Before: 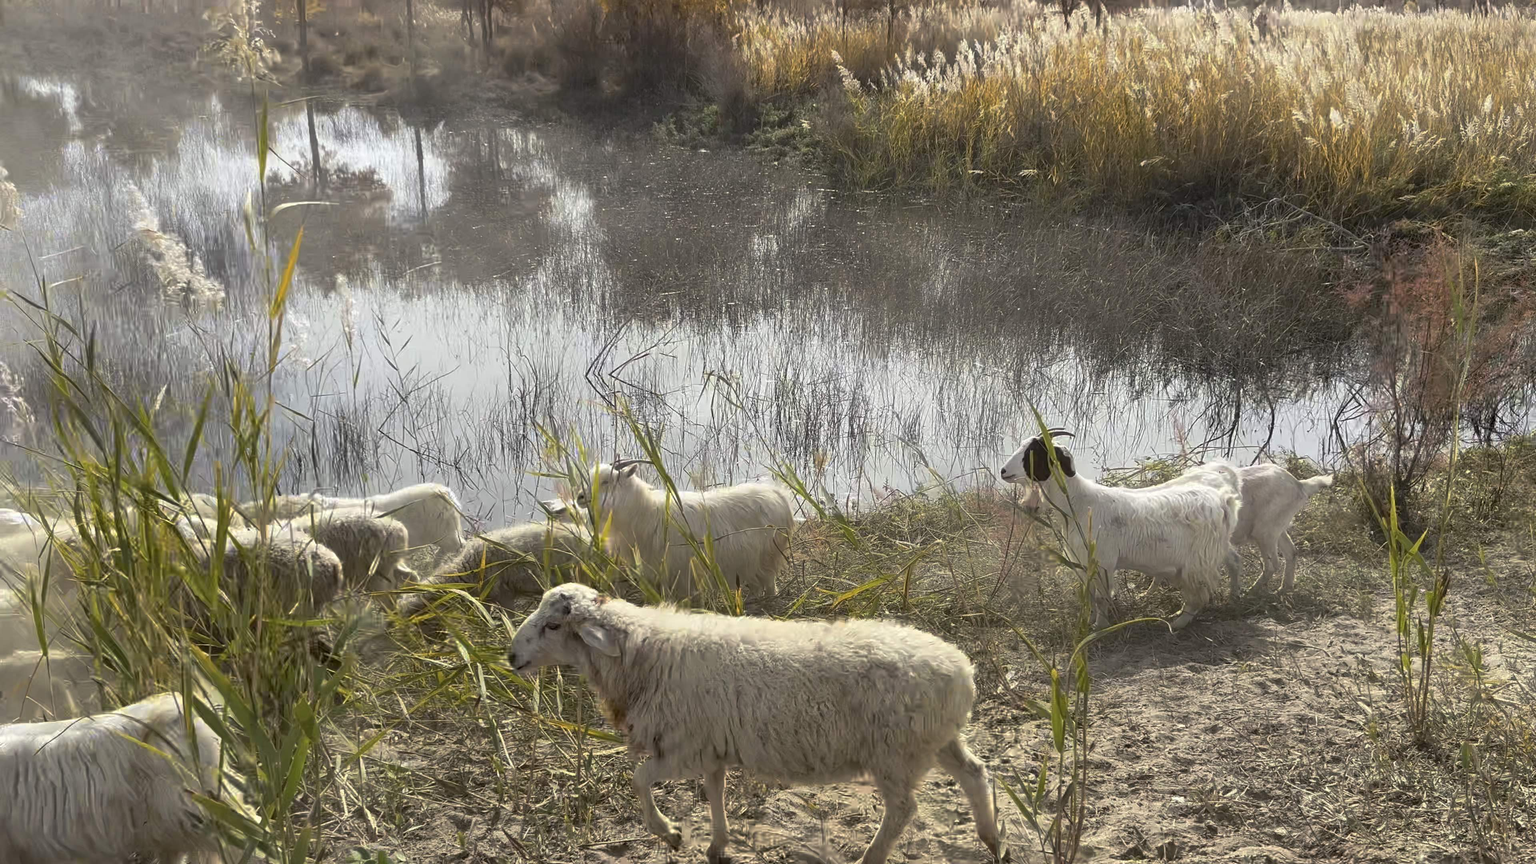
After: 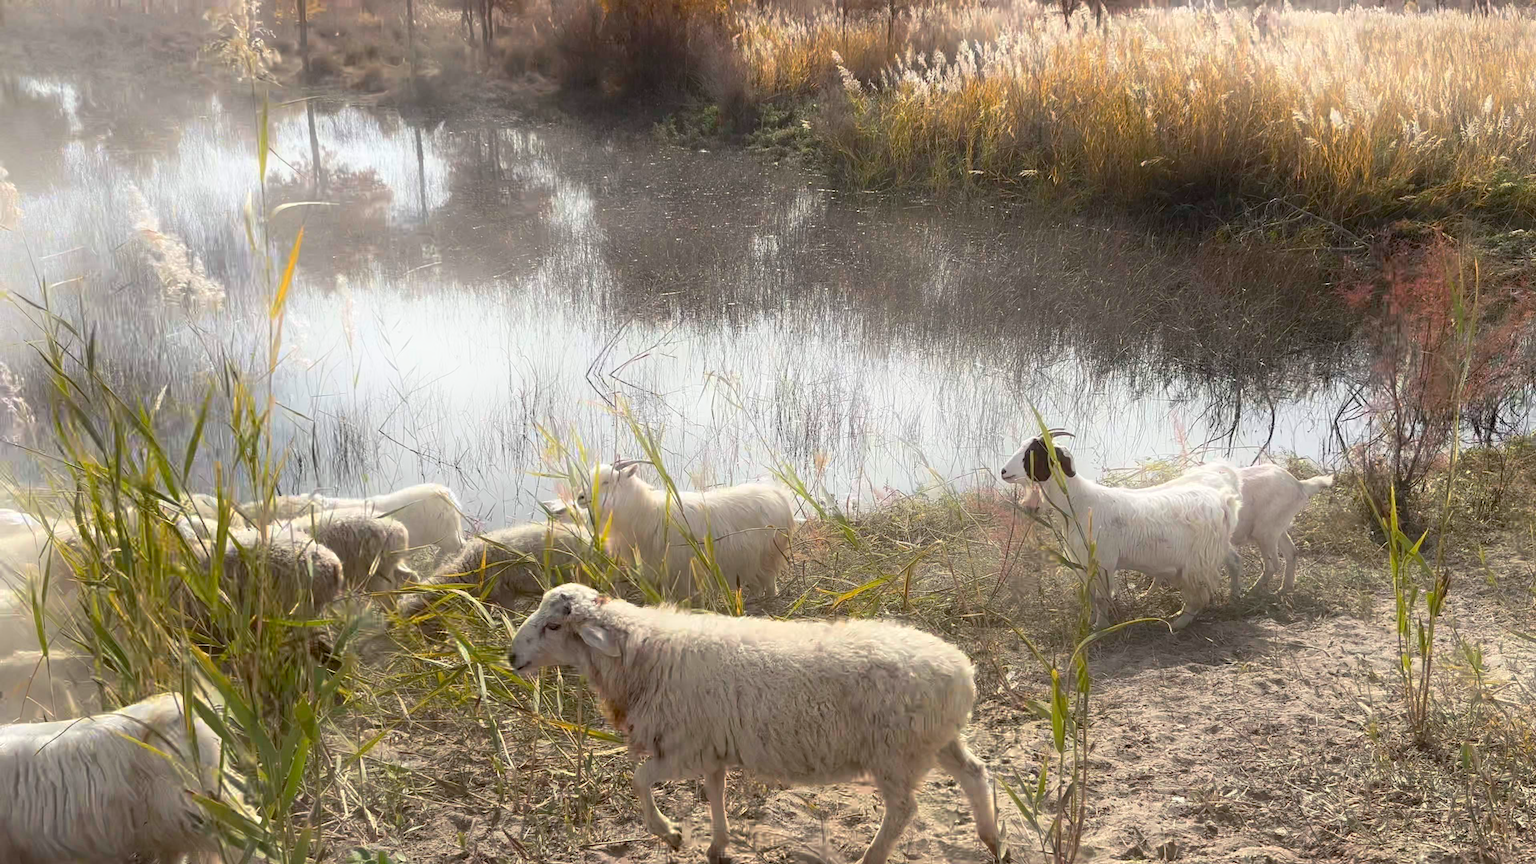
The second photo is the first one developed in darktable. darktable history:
shadows and highlights: shadows -89.51, highlights 89.05, soften with gaussian
